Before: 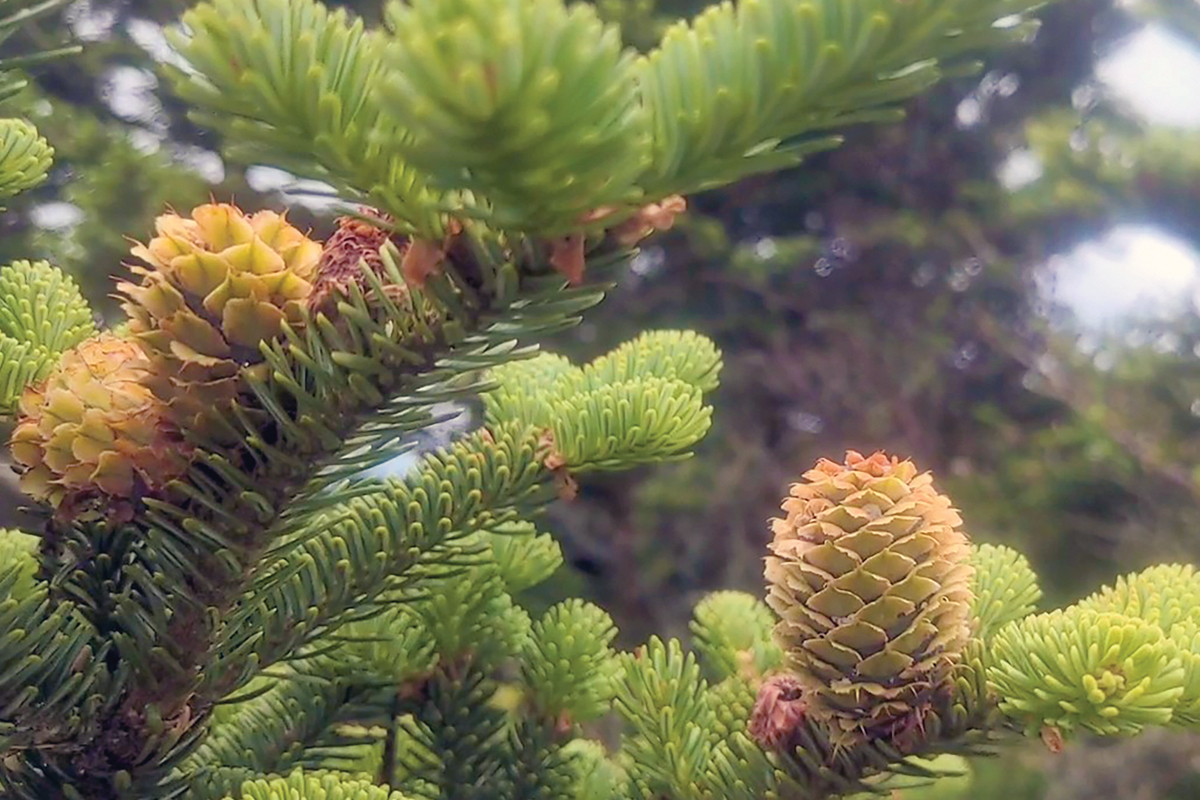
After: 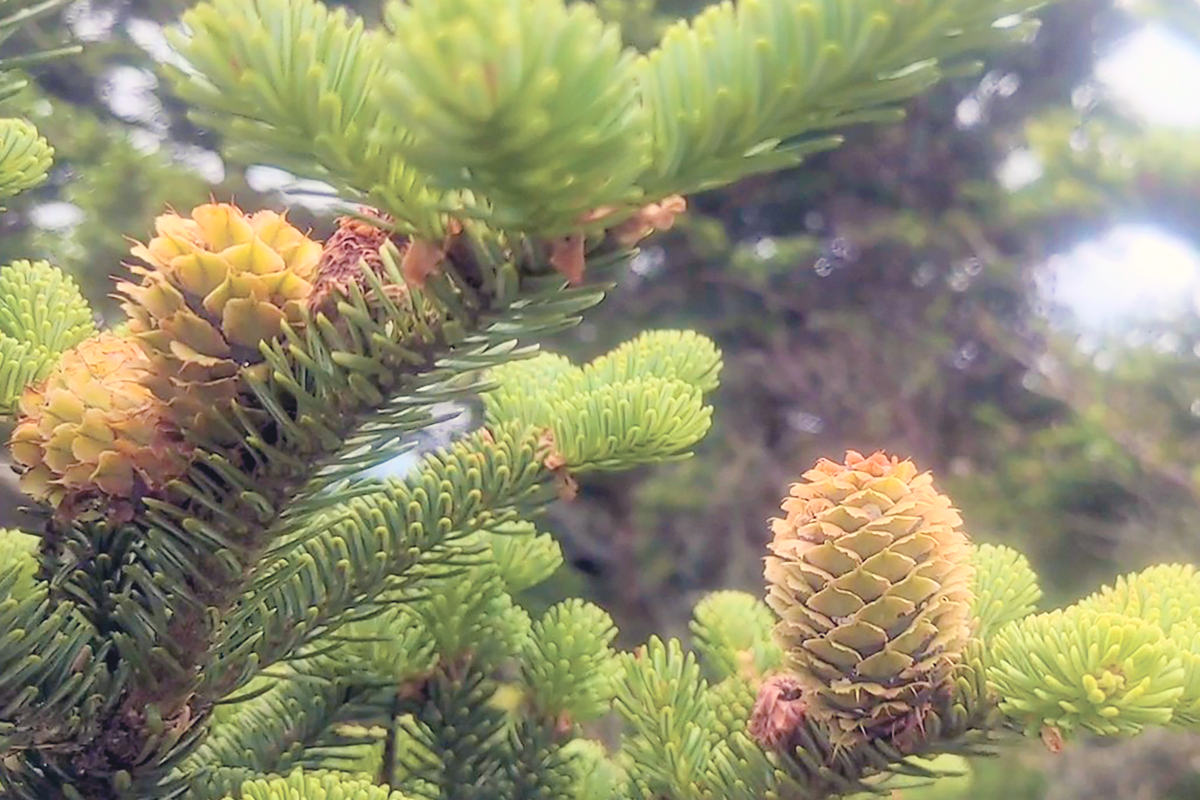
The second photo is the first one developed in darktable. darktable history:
contrast brightness saturation: contrast 0.14, brightness 0.21
shadows and highlights: shadows -24.28, highlights 49.77, soften with gaussian
